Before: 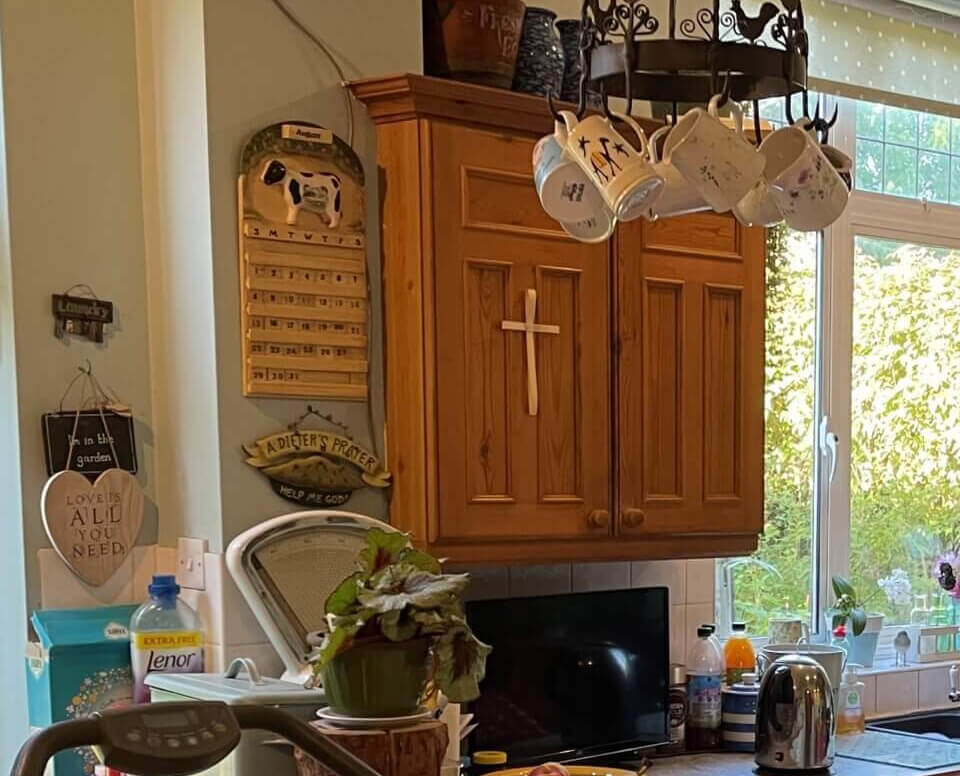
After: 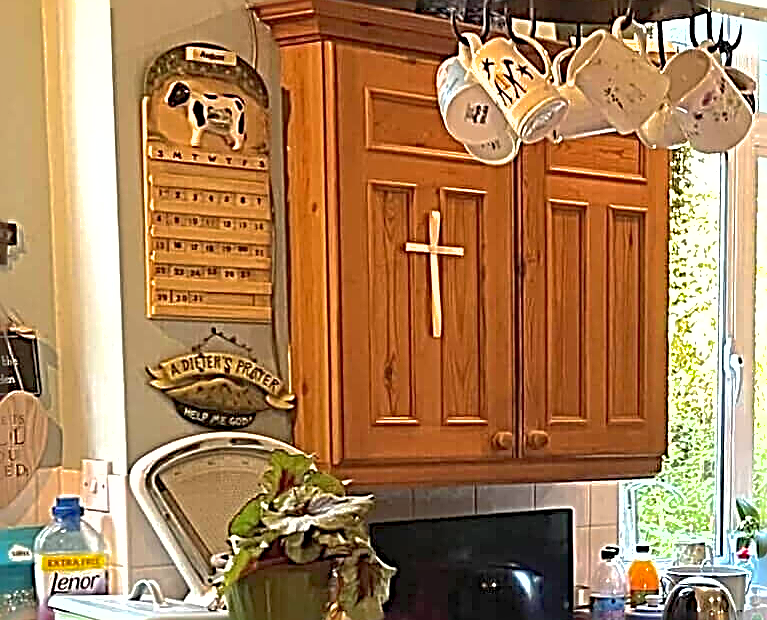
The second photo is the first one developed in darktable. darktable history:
sharpen: radius 3.158, amount 1.731
crop and rotate: left 10.071%, top 10.071%, right 10.02%, bottom 10.02%
exposure: black level correction 0, exposure 1.2 EV, compensate exposure bias true, compensate highlight preservation false
shadows and highlights: on, module defaults
